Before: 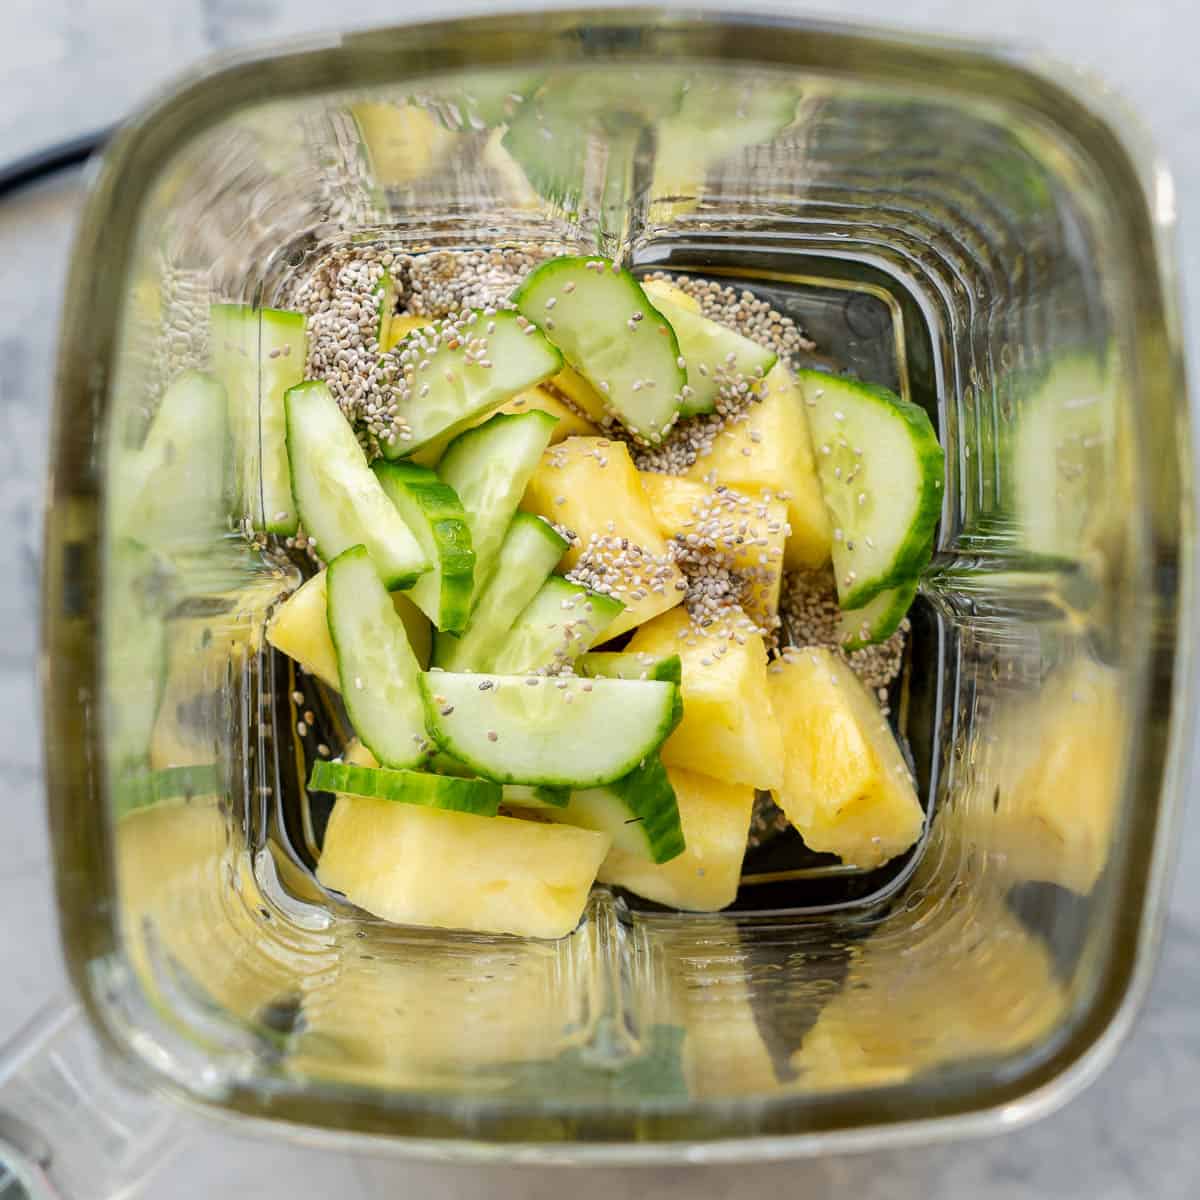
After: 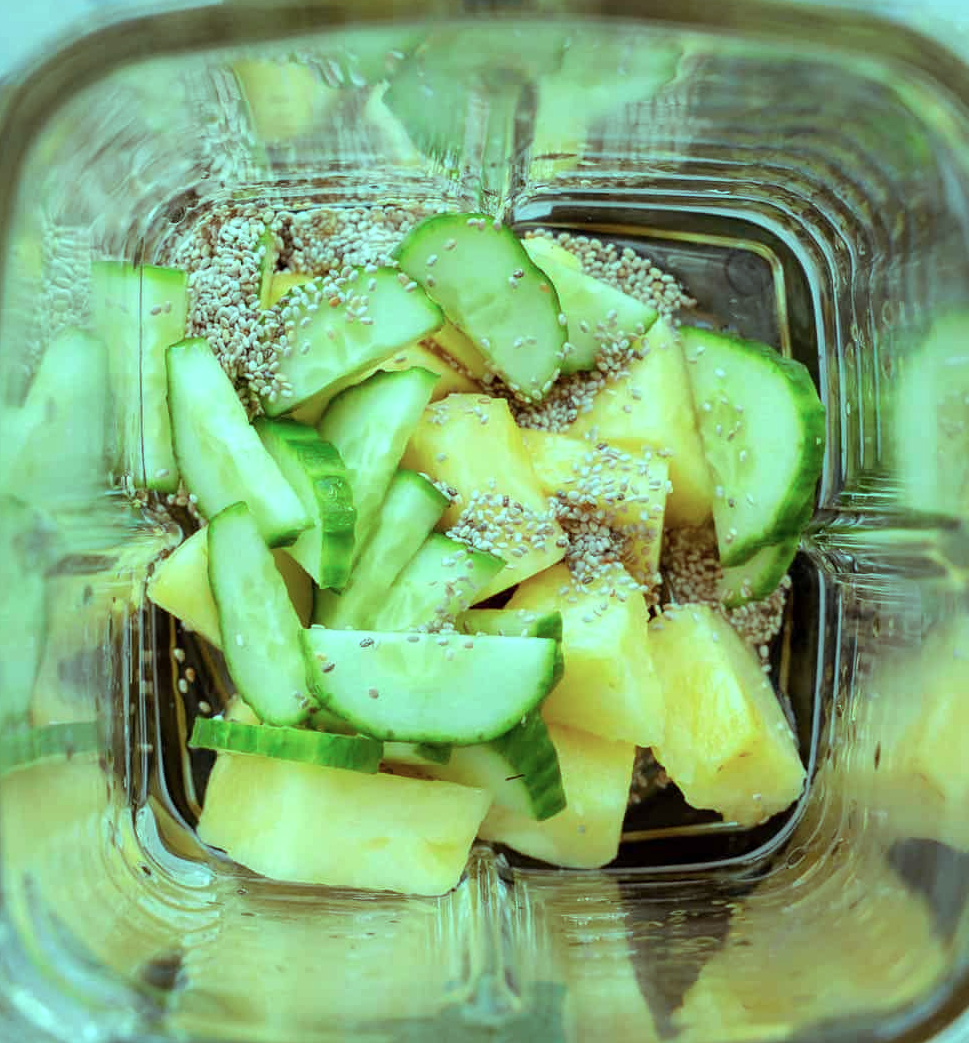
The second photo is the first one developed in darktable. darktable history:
color balance rgb: highlights gain › chroma 7.507%, highlights gain › hue 185.9°, perceptual saturation grading › global saturation -11.555%, perceptual brilliance grading › global brilliance 2.718%, perceptual brilliance grading › highlights -2.879%, perceptual brilliance grading › shadows 3.657%
crop: left 9.953%, top 3.622%, right 9.232%, bottom 9.418%
